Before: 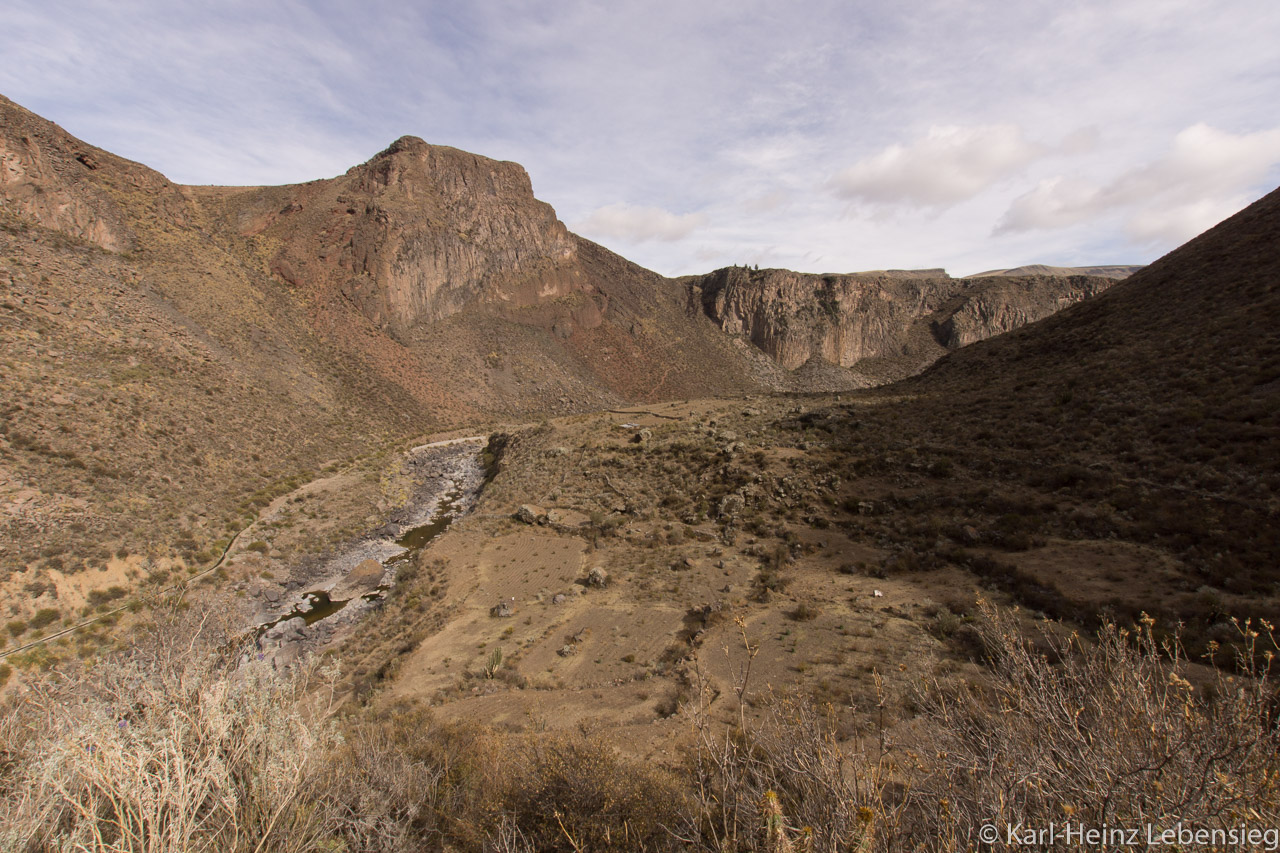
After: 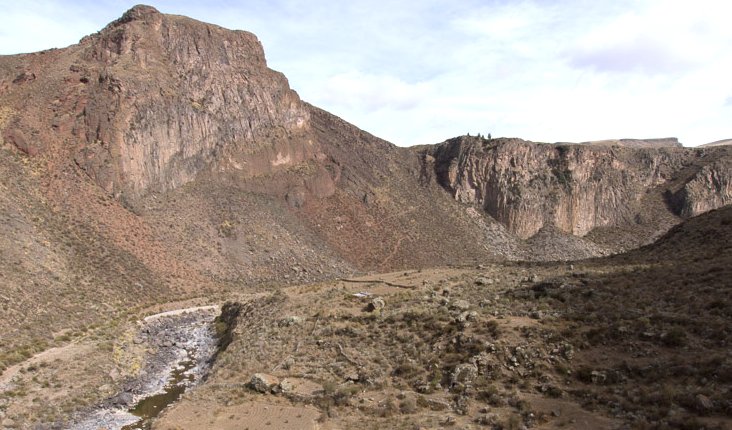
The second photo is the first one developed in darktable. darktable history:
exposure: exposure 0.6 EV, compensate highlight preservation false
color calibration: x 0.37, y 0.382, temperature 4313.32 K
crop: left 20.932%, top 15.471%, right 21.848%, bottom 34.081%
